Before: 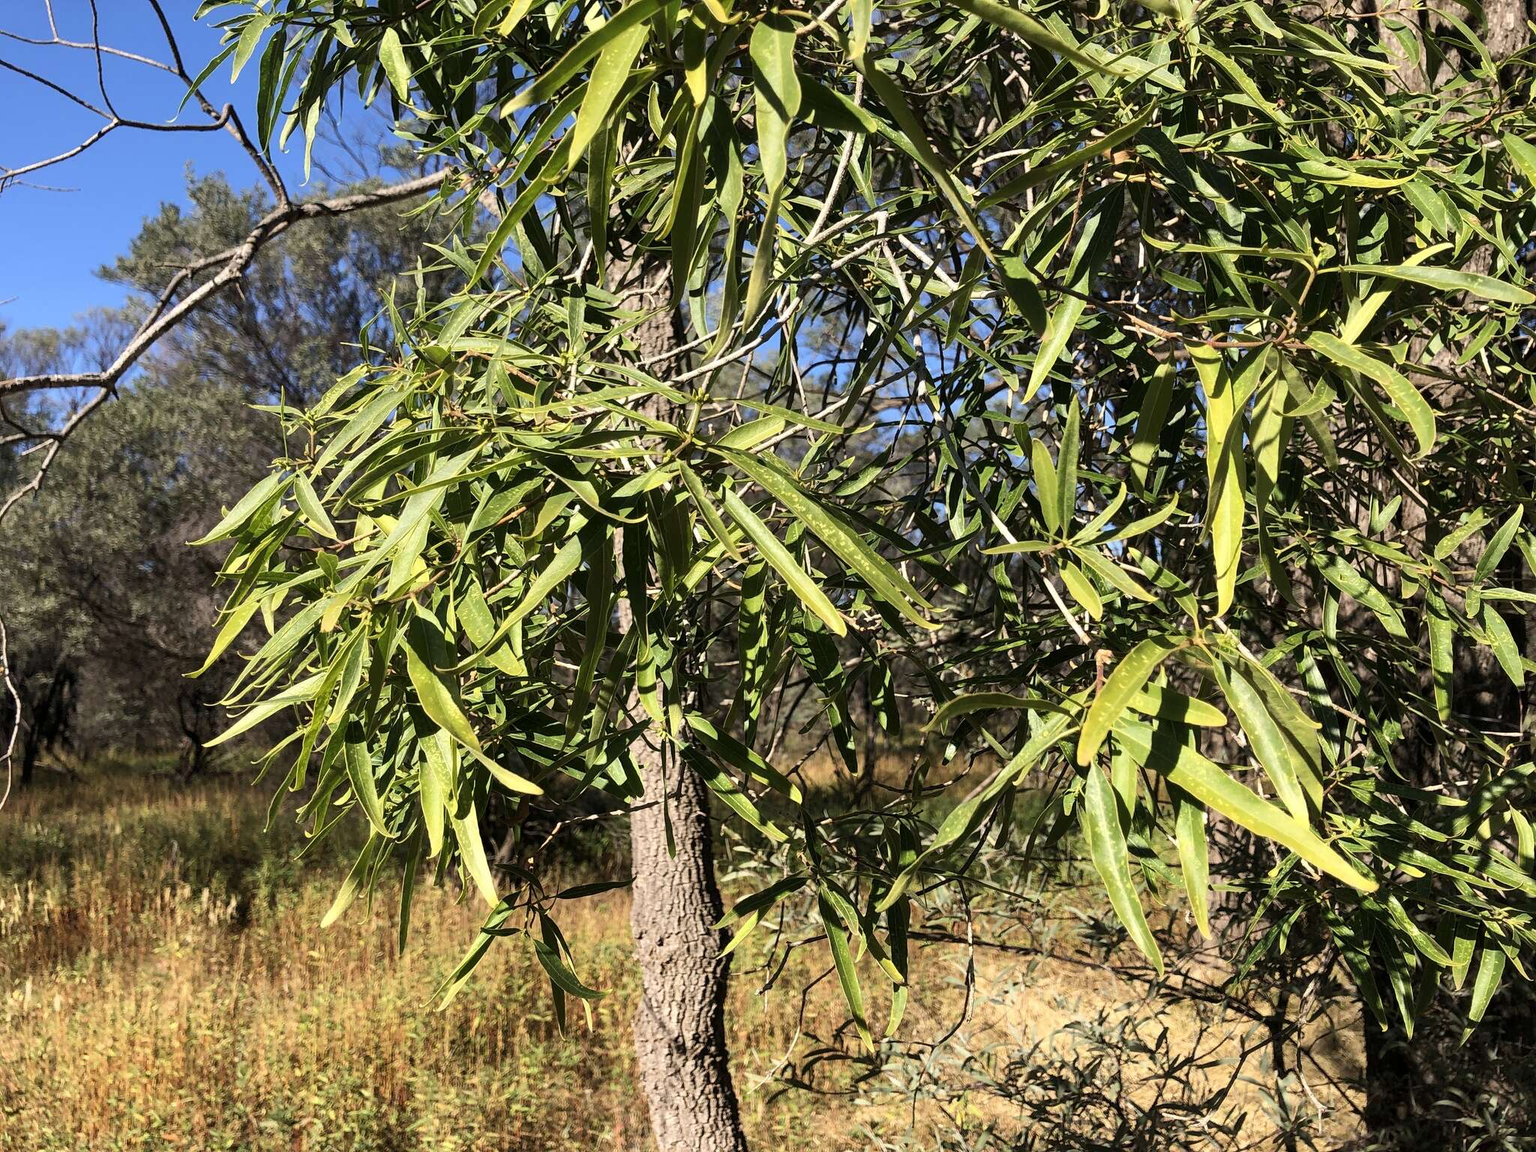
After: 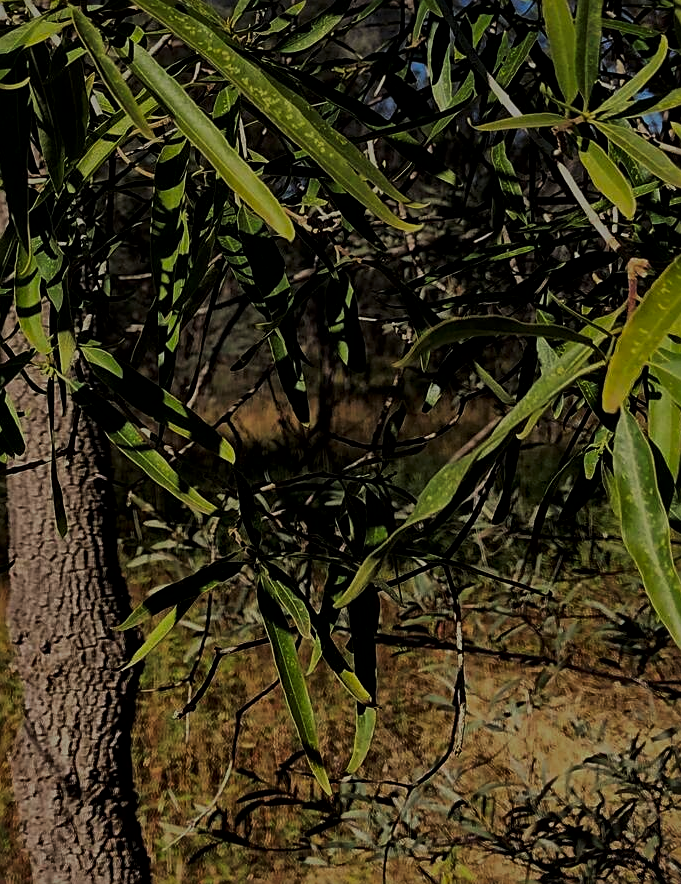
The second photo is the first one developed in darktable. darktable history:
crop: left 40.745%, top 39.623%, right 25.974%, bottom 2.818%
exposure: exposure -2.036 EV, compensate highlight preservation false
local contrast: mode bilateral grid, contrast 21, coarseness 49, detail 147%, midtone range 0.2
sharpen: on, module defaults
tone curve: curves: ch0 [(0, 0) (0.055, 0.031) (0.282, 0.215) (0.729, 0.785) (1, 1)], preserve colors none
